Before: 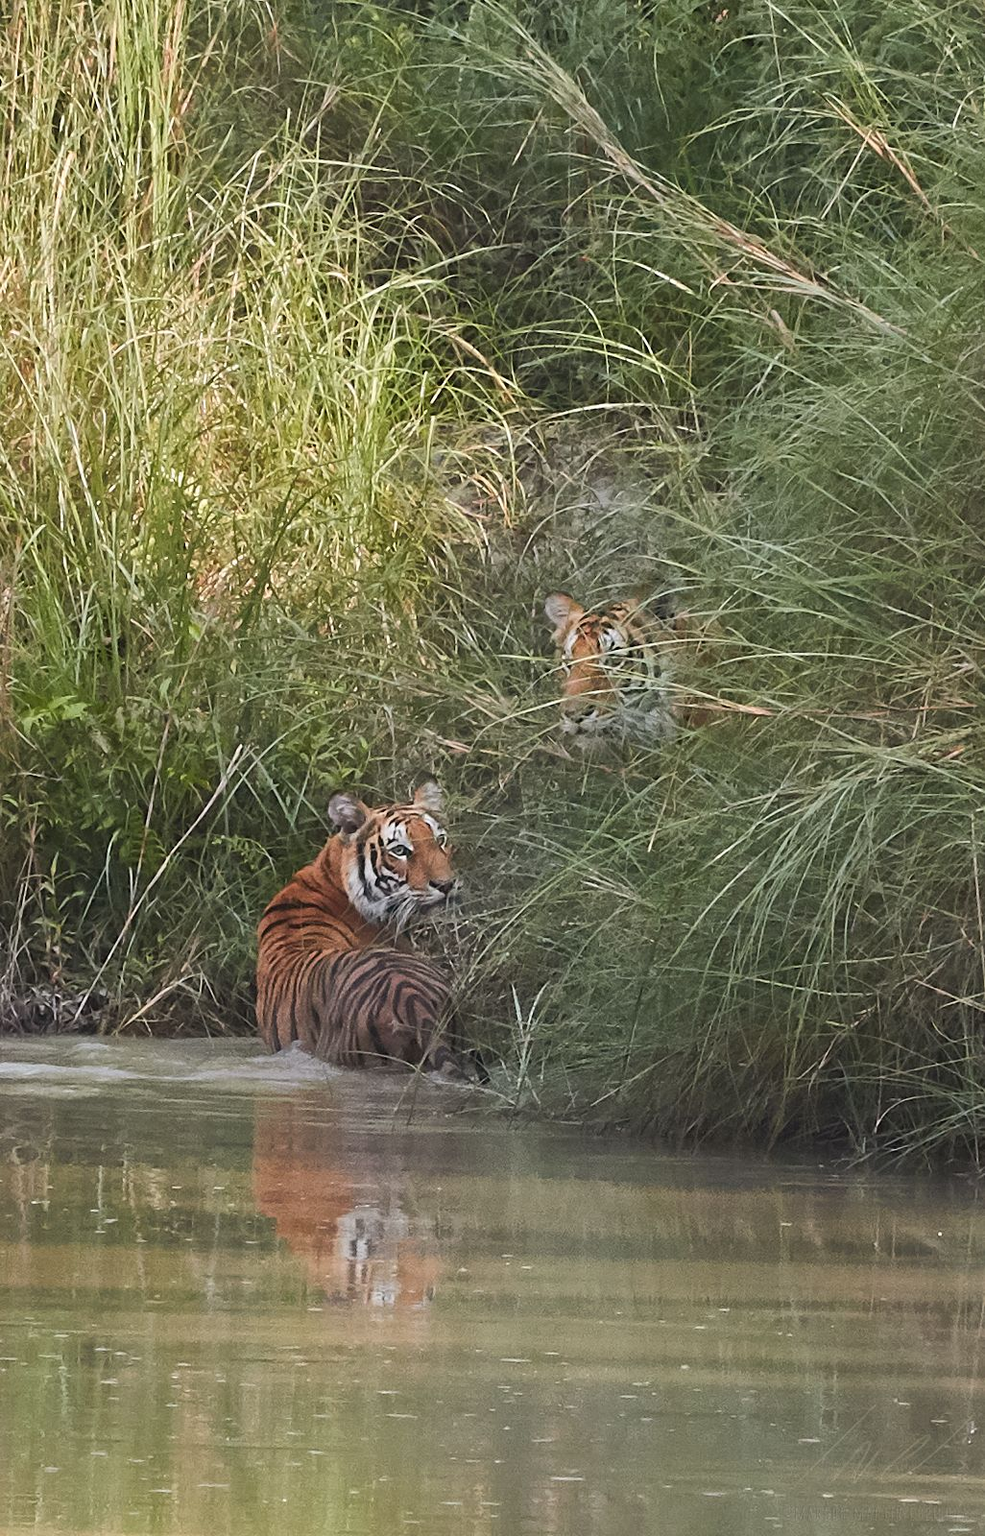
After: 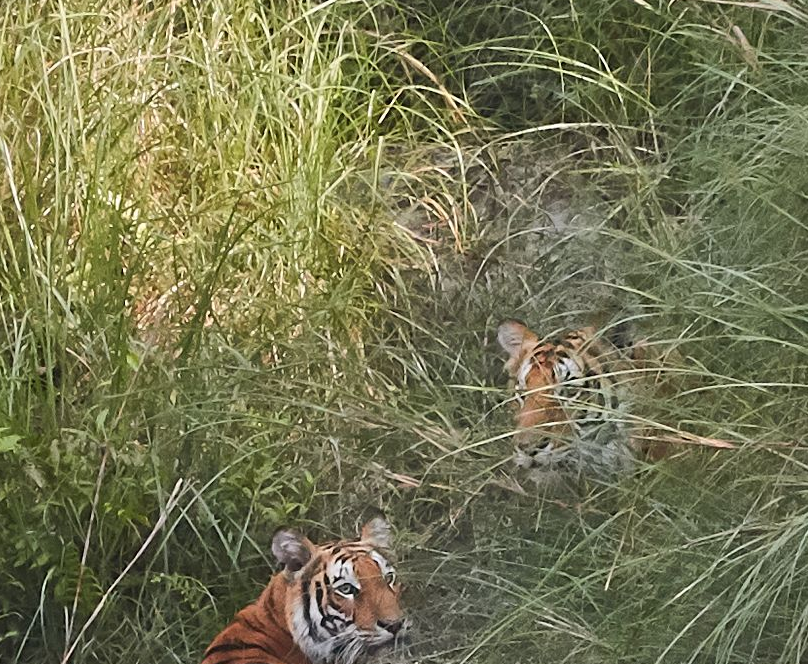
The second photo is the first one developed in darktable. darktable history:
crop: left 6.873%, top 18.613%, right 14.363%, bottom 39.864%
